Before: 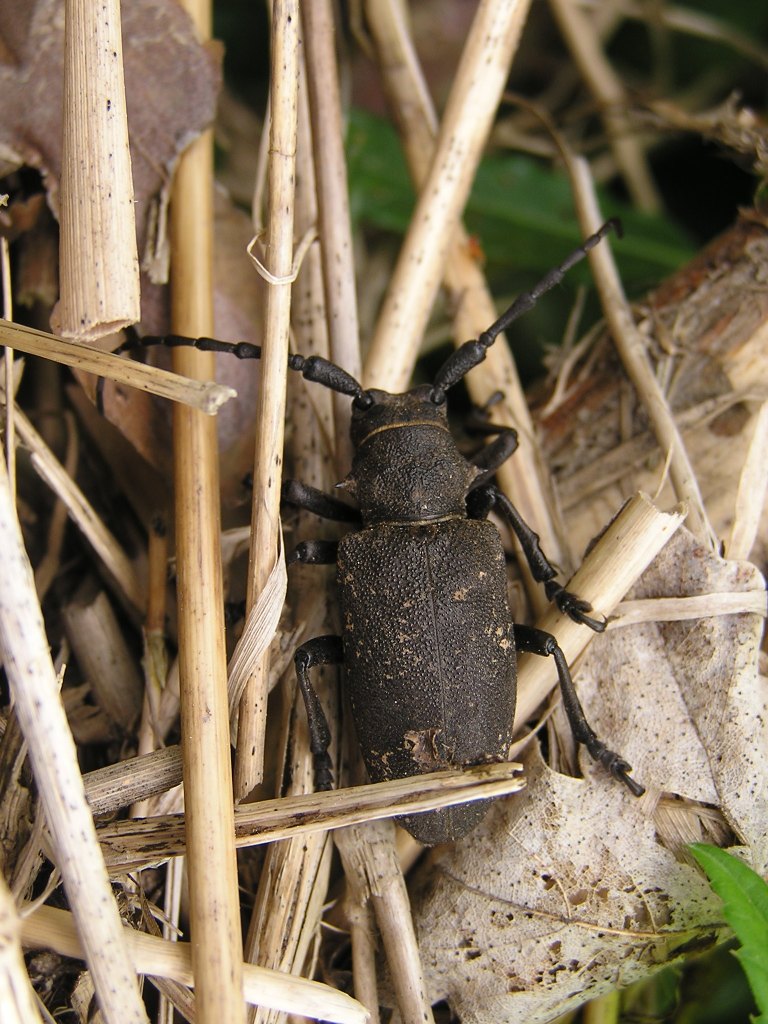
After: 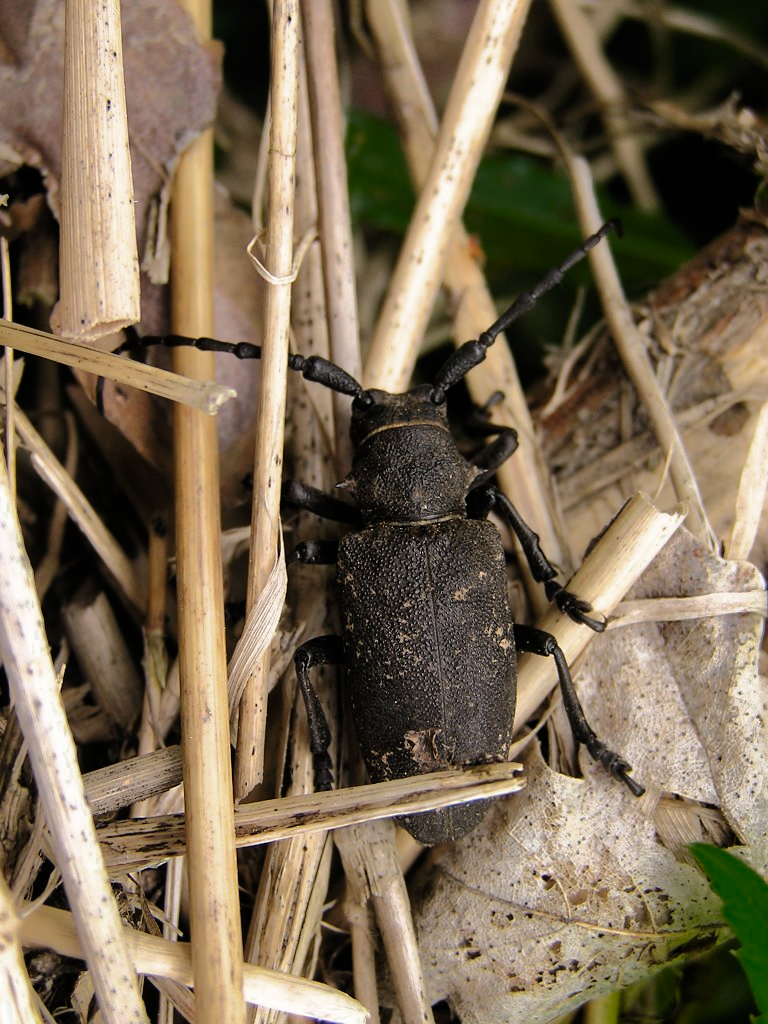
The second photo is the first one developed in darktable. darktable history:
color zones: curves: ch0 [(0.25, 0.5) (0.347, 0.092) (0.75, 0.5)]; ch1 [(0.25, 0.5) (0.33, 0.51) (0.75, 0.5)]
filmic rgb: white relative exposure 2.45 EV, hardness 6.33
shadows and highlights: shadows -19.91, highlights -73.15
exposure: compensate highlight preservation false
